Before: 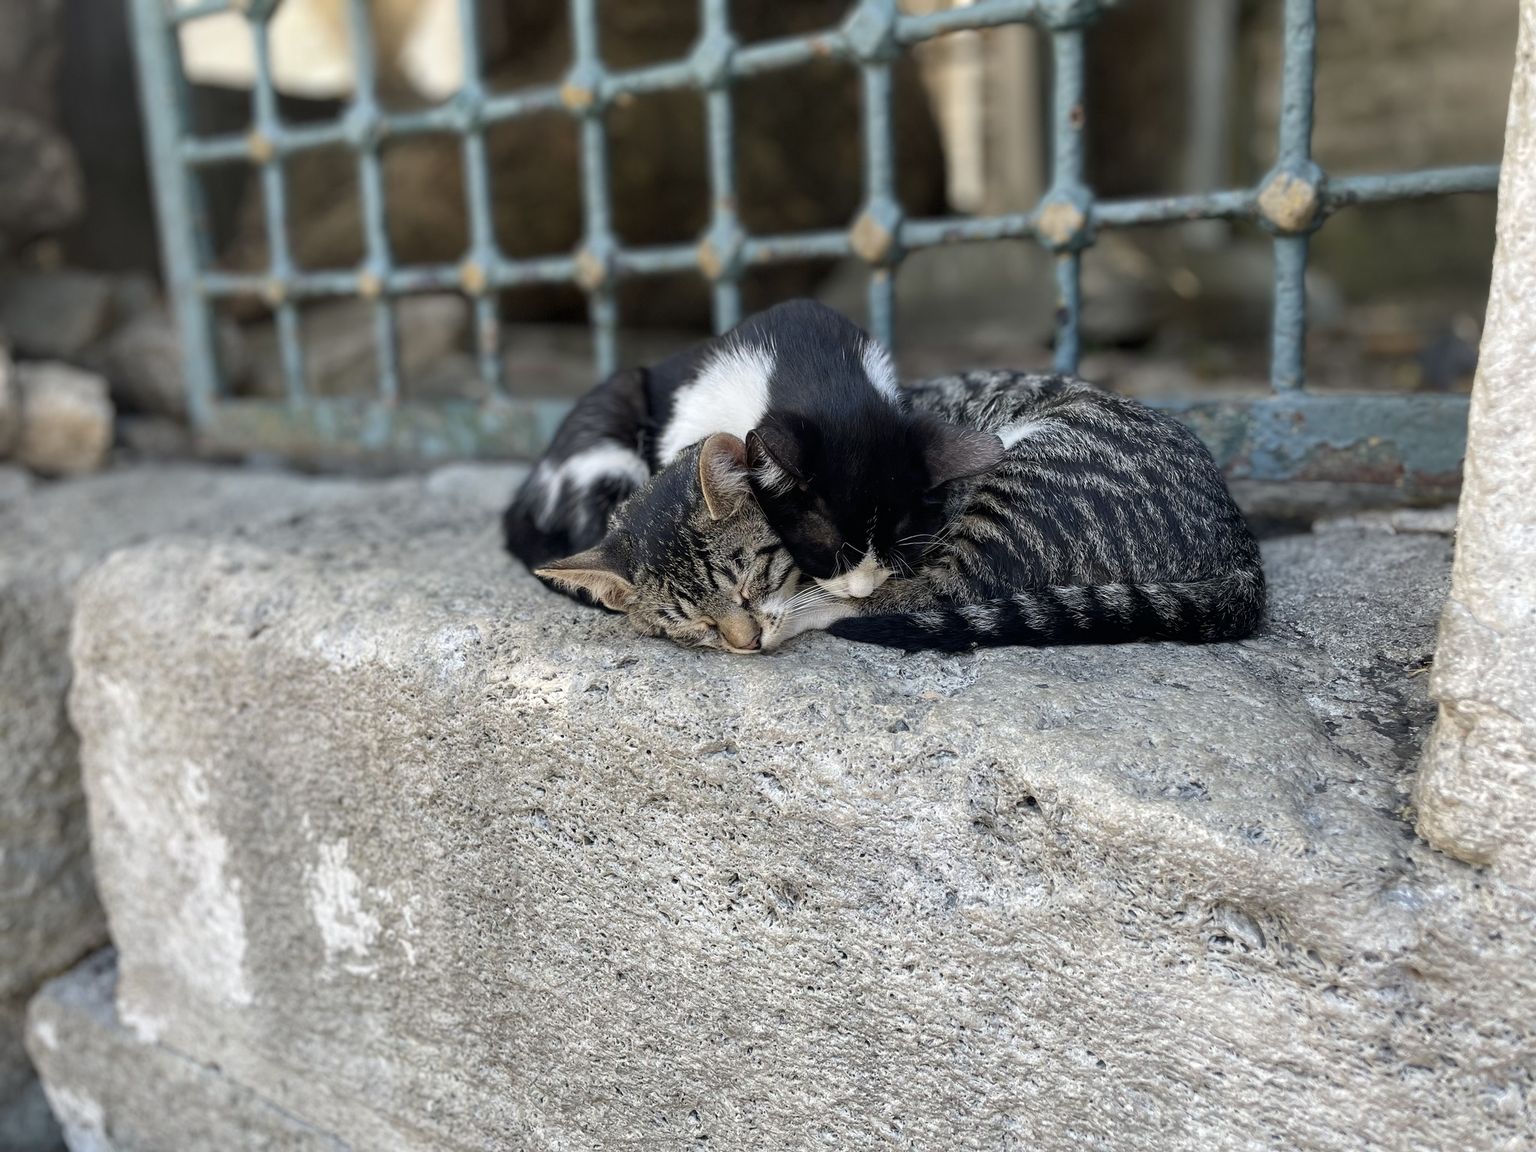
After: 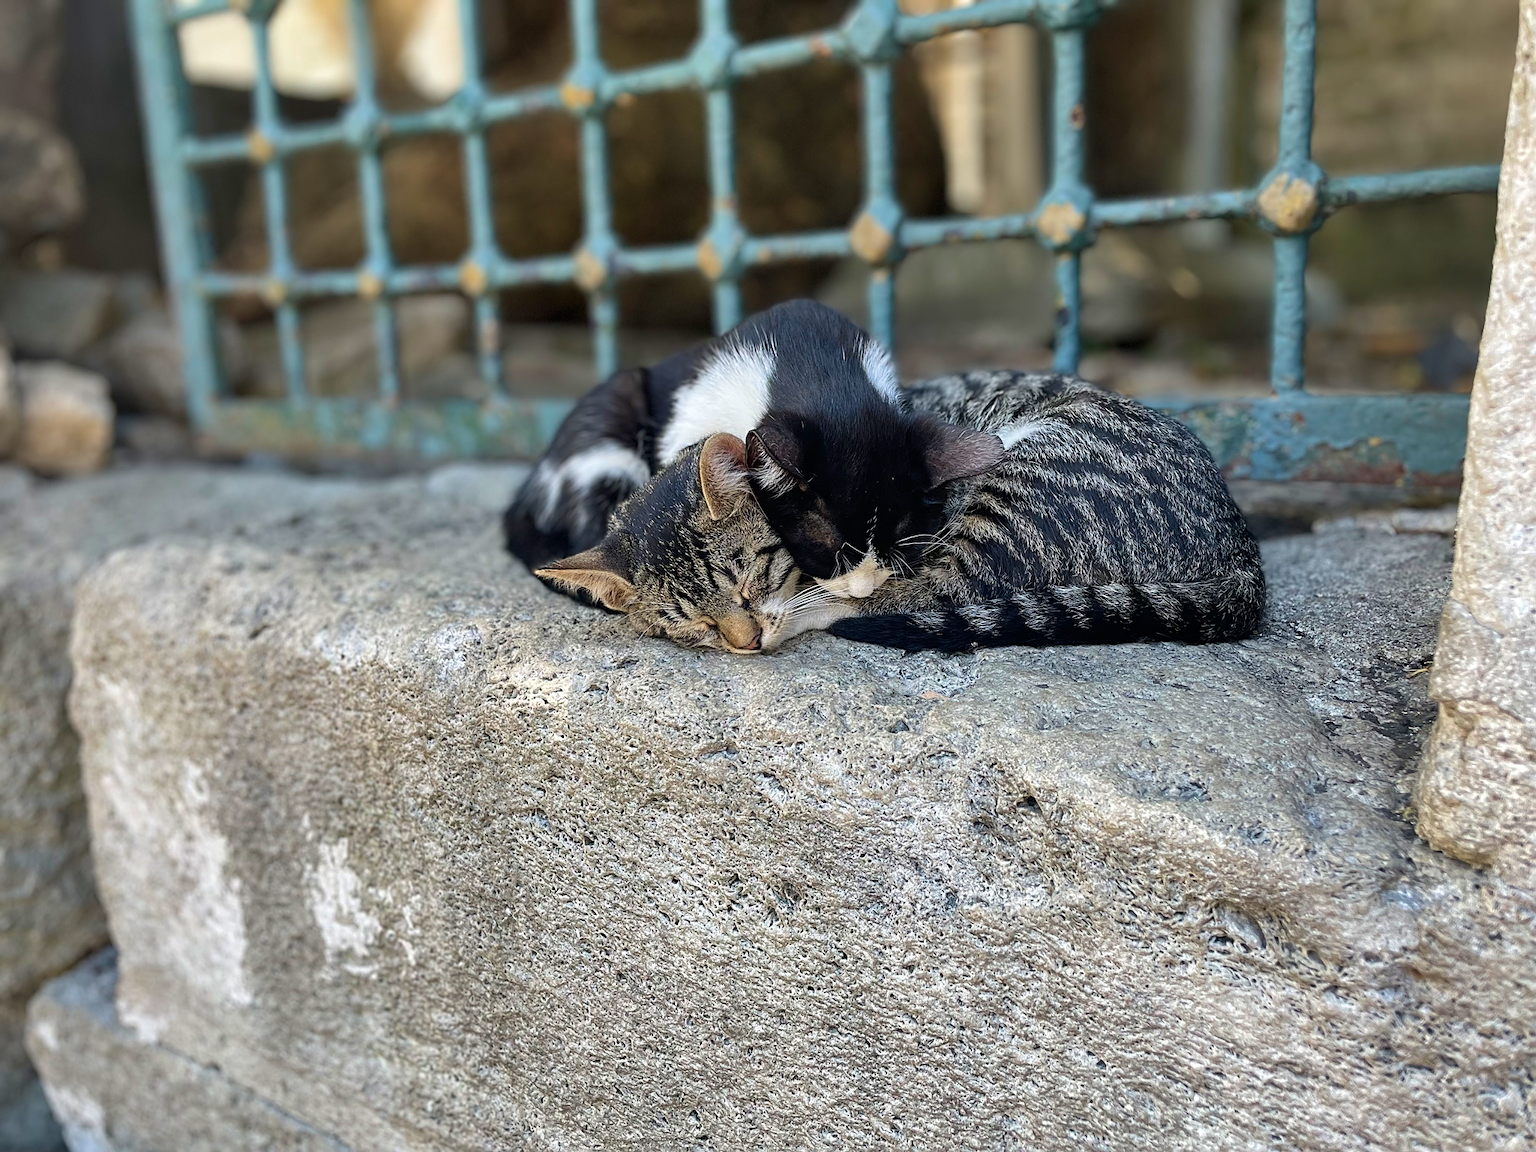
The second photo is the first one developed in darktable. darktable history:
color correction: saturation 1.1
shadows and highlights: shadows 53, soften with gaussian
sharpen: on, module defaults
velvia: on, module defaults
